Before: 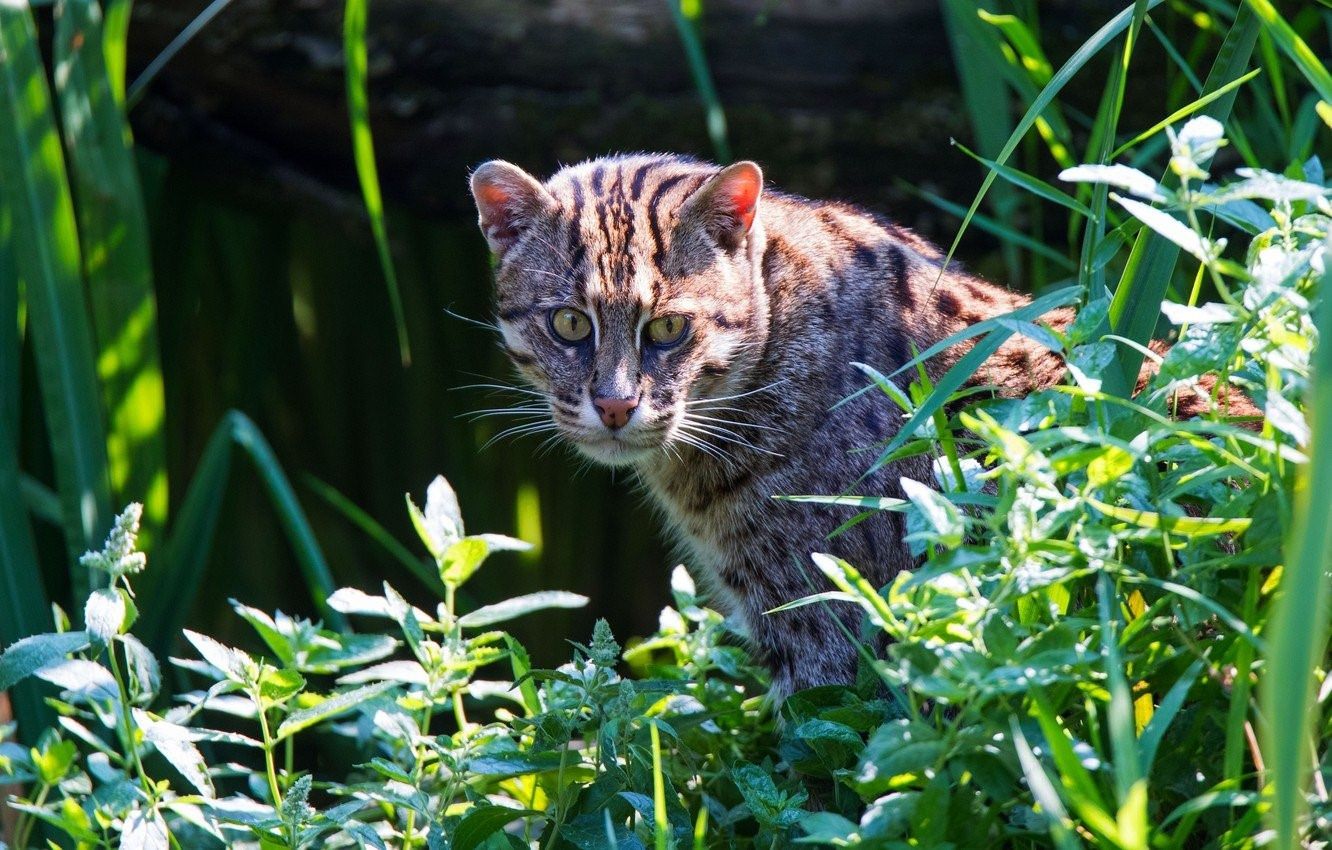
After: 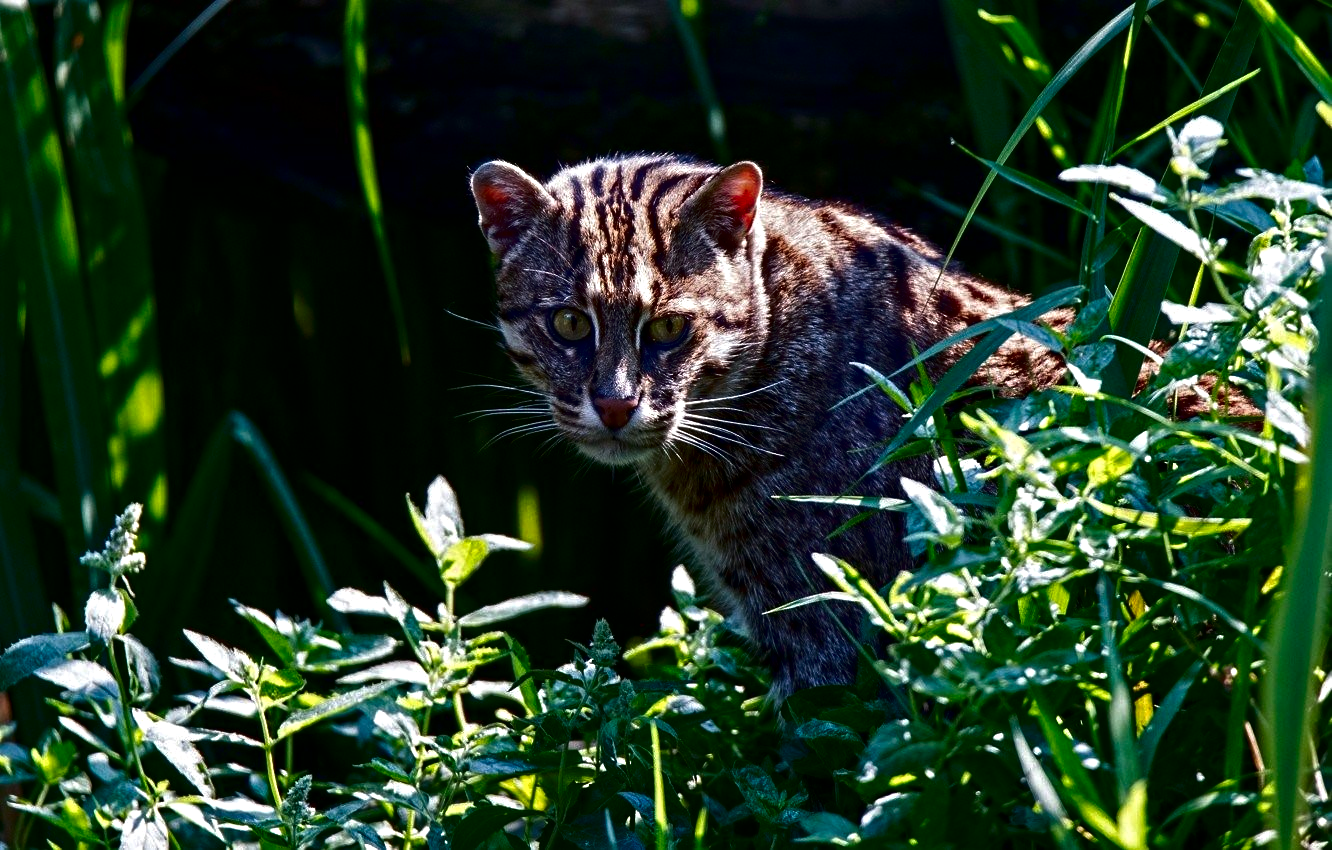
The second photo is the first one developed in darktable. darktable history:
contrast equalizer: y [[0.5, 0.501, 0.525, 0.597, 0.58, 0.514], [0.5 ×6], [0.5 ×6], [0 ×6], [0 ×6]]
contrast brightness saturation: brightness -0.52
